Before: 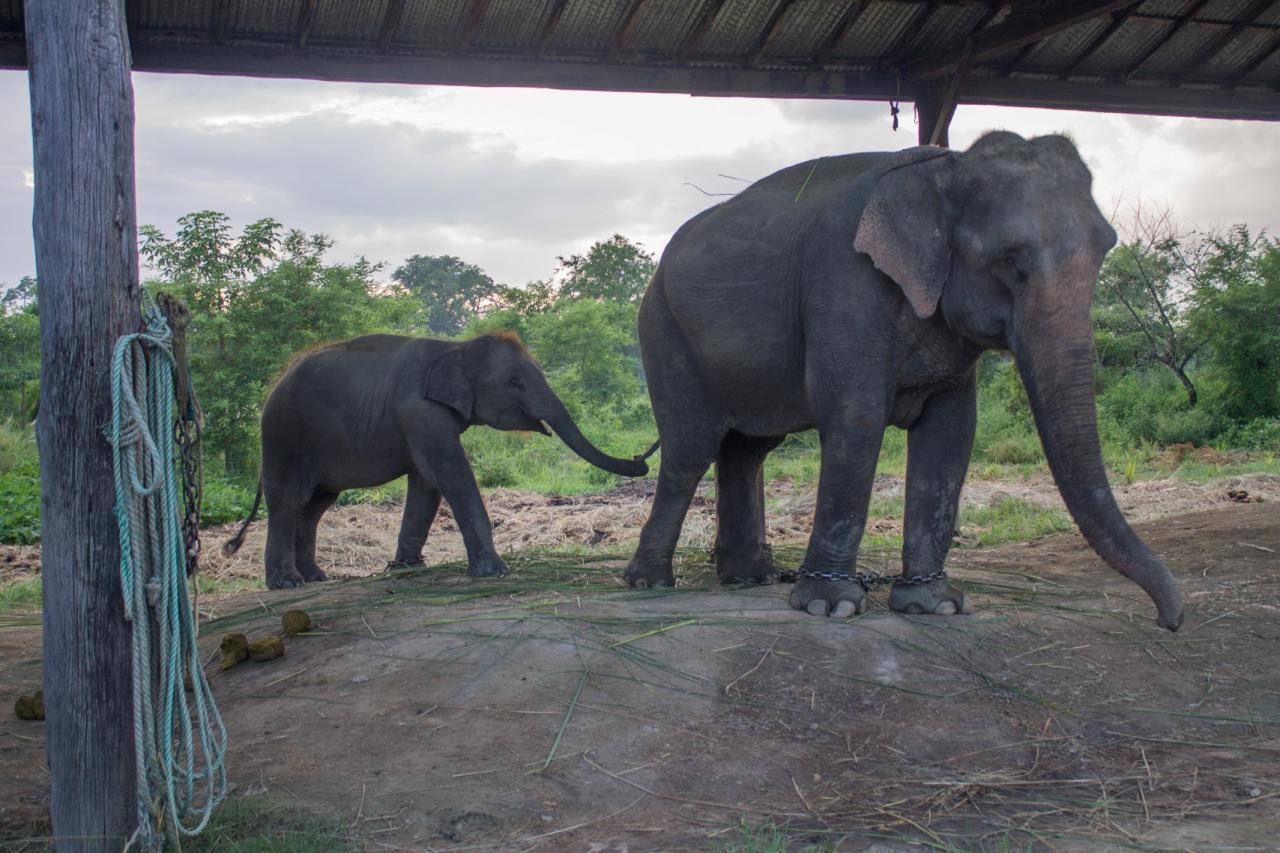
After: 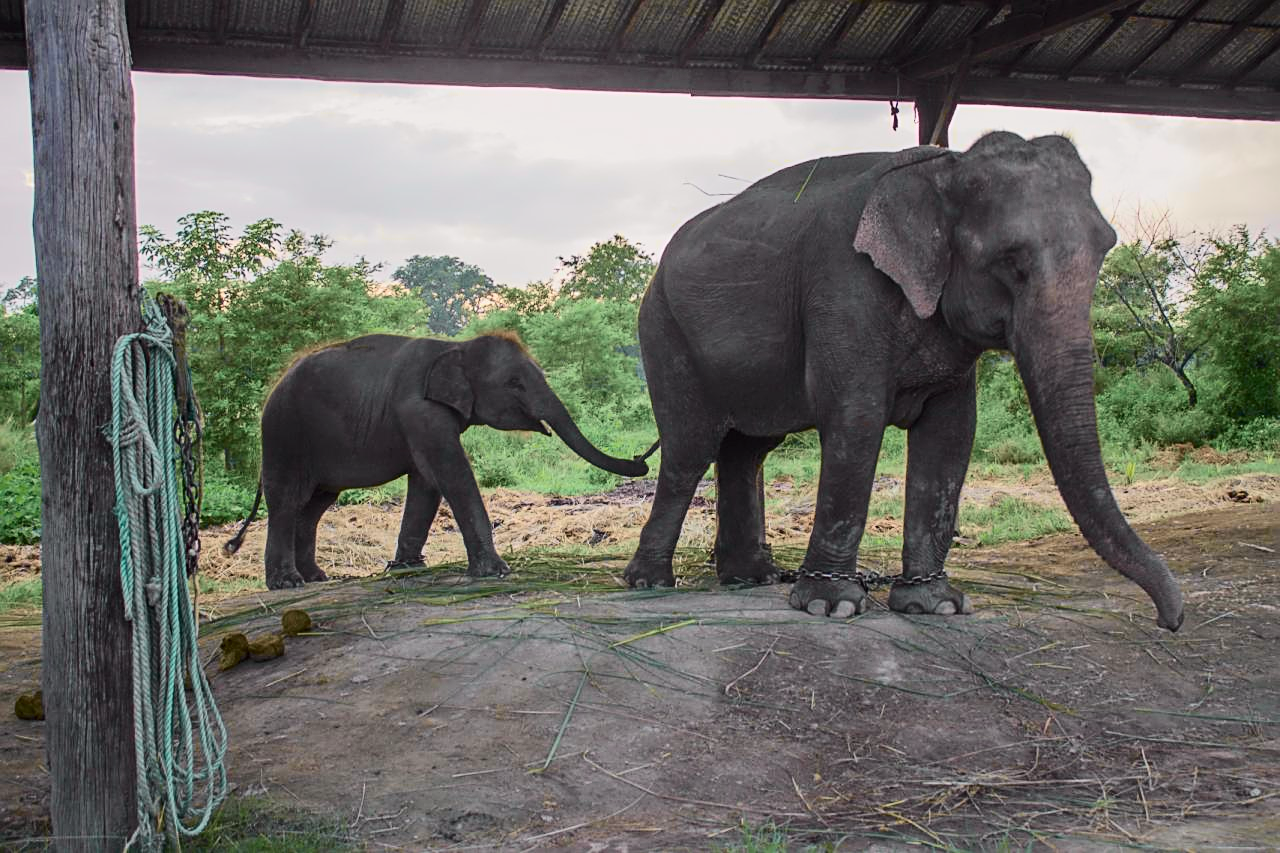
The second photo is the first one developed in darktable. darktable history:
tone curve: curves: ch0 [(0, 0.006) (0.184, 0.172) (0.405, 0.46) (0.456, 0.528) (0.634, 0.728) (0.877, 0.89) (0.984, 0.935)]; ch1 [(0, 0) (0.443, 0.43) (0.492, 0.495) (0.566, 0.582) (0.595, 0.606) (0.608, 0.609) (0.65, 0.677) (1, 1)]; ch2 [(0, 0) (0.33, 0.301) (0.421, 0.443) (0.447, 0.489) (0.492, 0.495) (0.537, 0.583) (0.586, 0.591) (0.663, 0.686) (1, 1)], color space Lab, independent channels, preserve colors none
sharpen: on, module defaults
